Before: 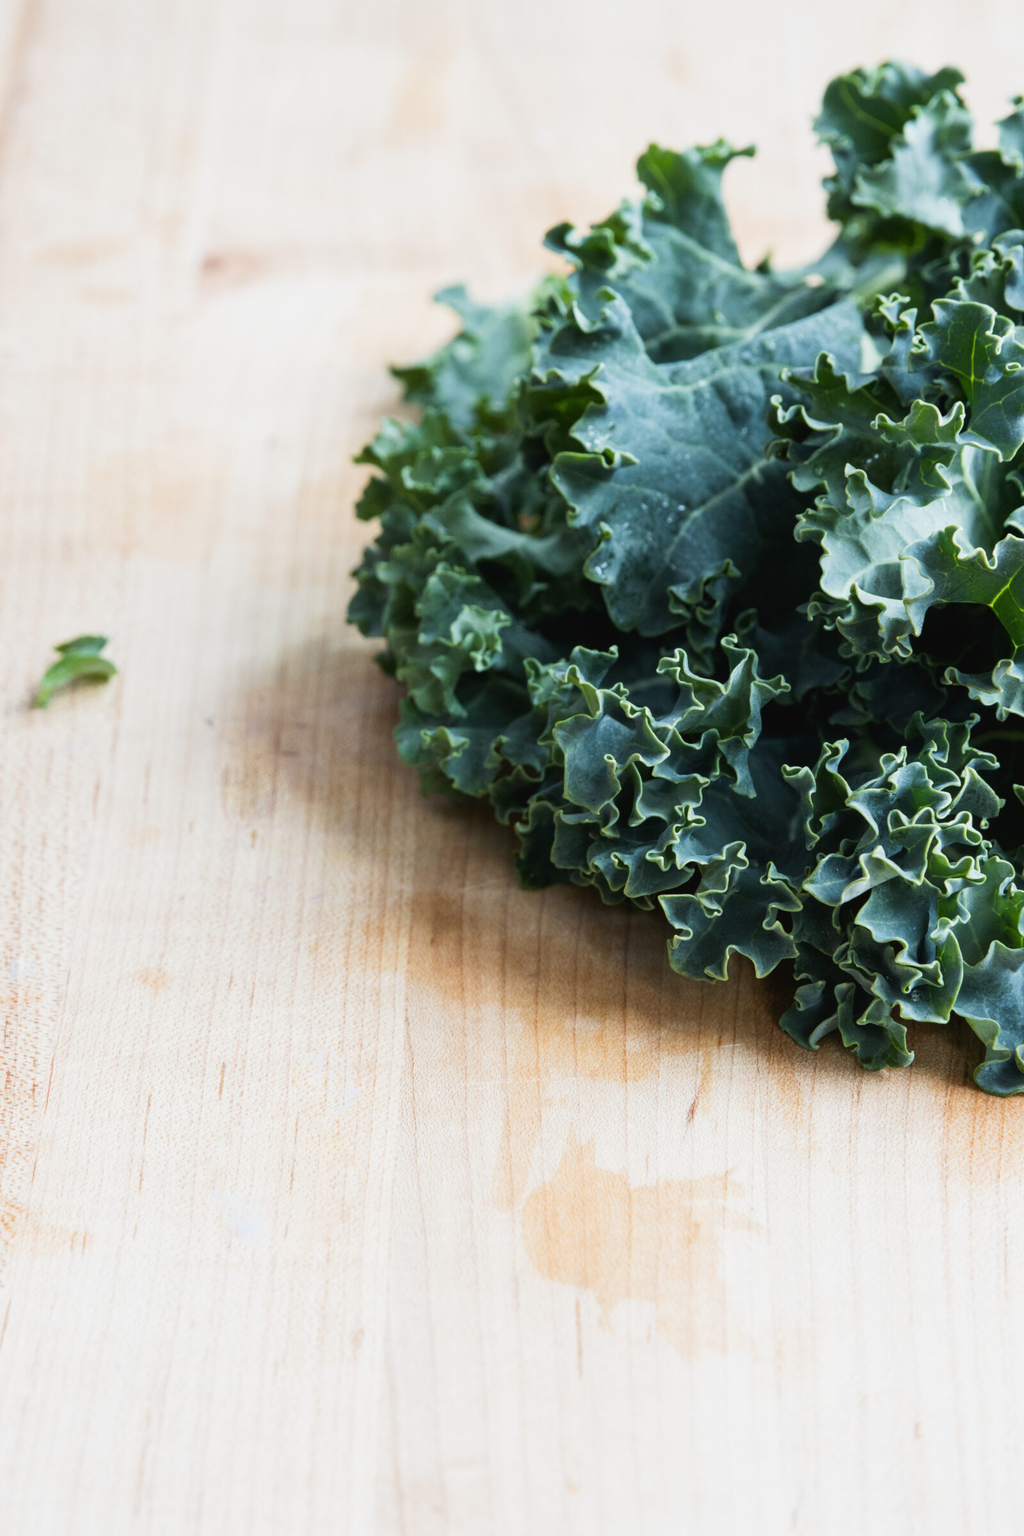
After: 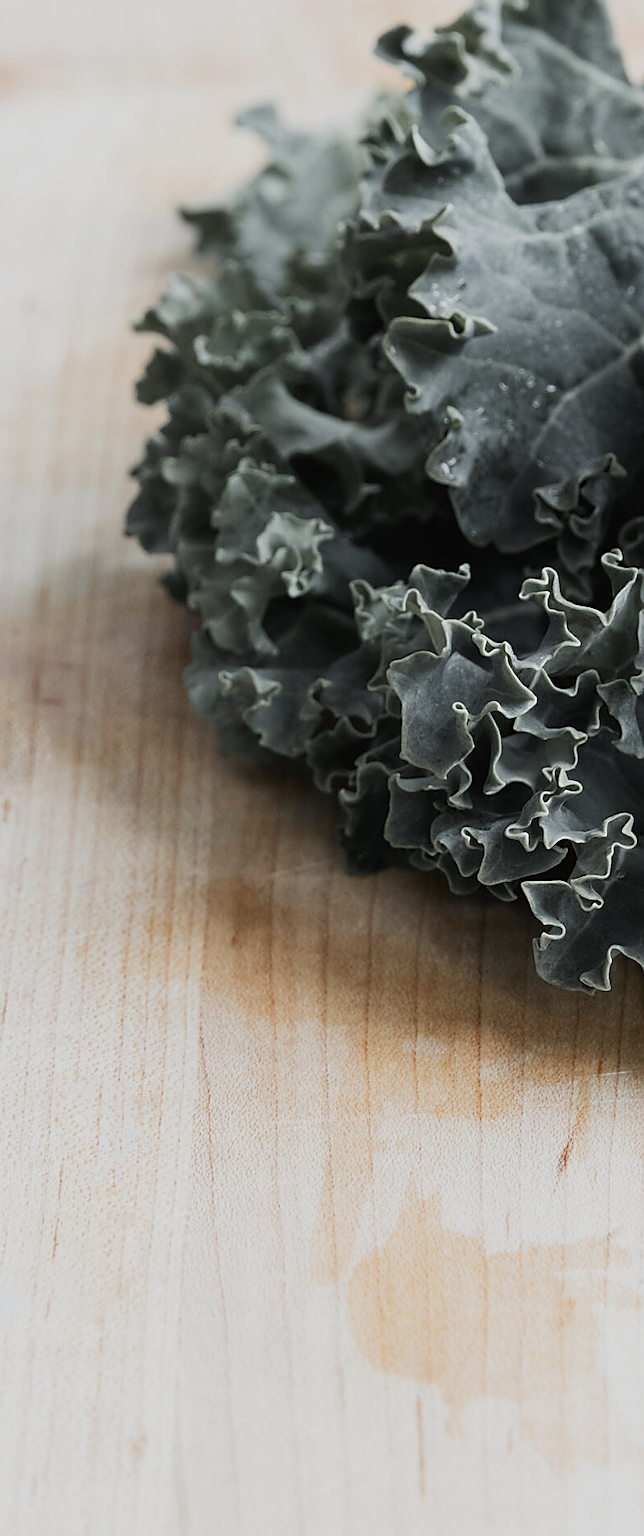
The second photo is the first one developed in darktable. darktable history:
exposure: exposure -0.36 EV, compensate highlight preservation false
color zones: curves: ch1 [(0, 0.638) (0.193, 0.442) (0.286, 0.15) (0.429, 0.14) (0.571, 0.142) (0.714, 0.154) (0.857, 0.175) (1, 0.638)]
sharpen: radius 1.4, amount 1.25, threshold 0.7
crop and rotate: angle 0.02°, left 24.353%, top 13.219%, right 26.156%, bottom 8.224%
